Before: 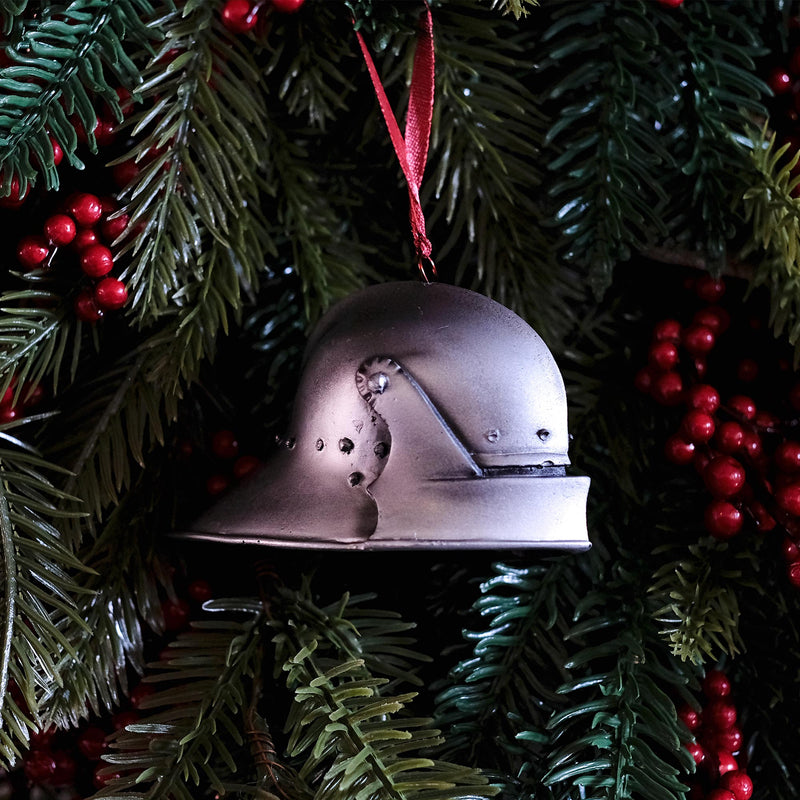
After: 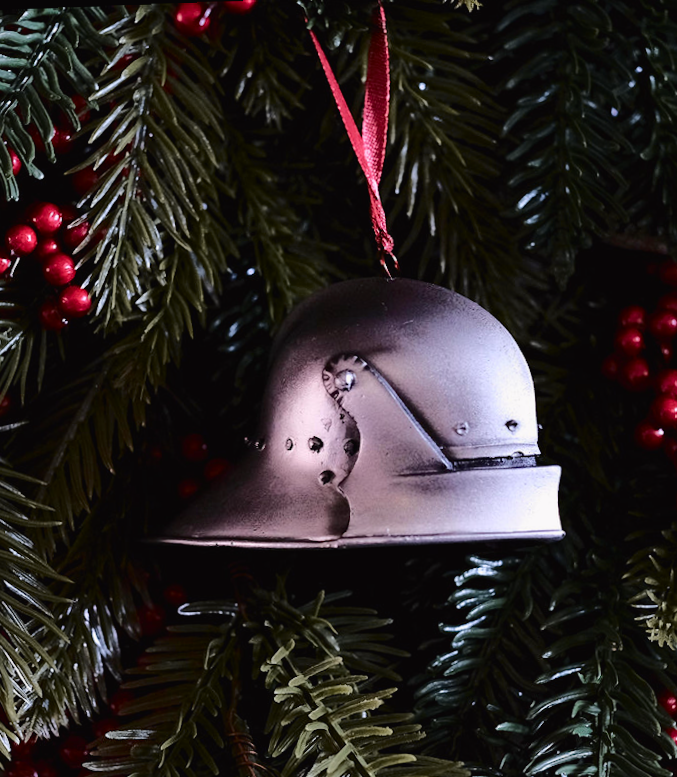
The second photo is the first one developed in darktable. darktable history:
crop and rotate: angle 1°, left 4.281%, top 0.642%, right 11.383%, bottom 2.486%
tone curve: curves: ch0 [(0.003, 0.015) (0.104, 0.07) (0.239, 0.201) (0.327, 0.317) (0.401, 0.443) (0.495, 0.55) (0.65, 0.68) (0.832, 0.858) (1, 0.977)]; ch1 [(0, 0) (0.161, 0.092) (0.35, 0.33) (0.379, 0.401) (0.447, 0.476) (0.495, 0.499) (0.515, 0.518) (0.55, 0.557) (0.621, 0.615) (0.718, 0.734) (1, 1)]; ch2 [(0, 0) (0.359, 0.372) (0.437, 0.437) (0.502, 0.501) (0.534, 0.537) (0.599, 0.586) (1, 1)], color space Lab, independent channels, preserve colors none
rotate and perspective: rotation -1.24°, automatic cropping off
